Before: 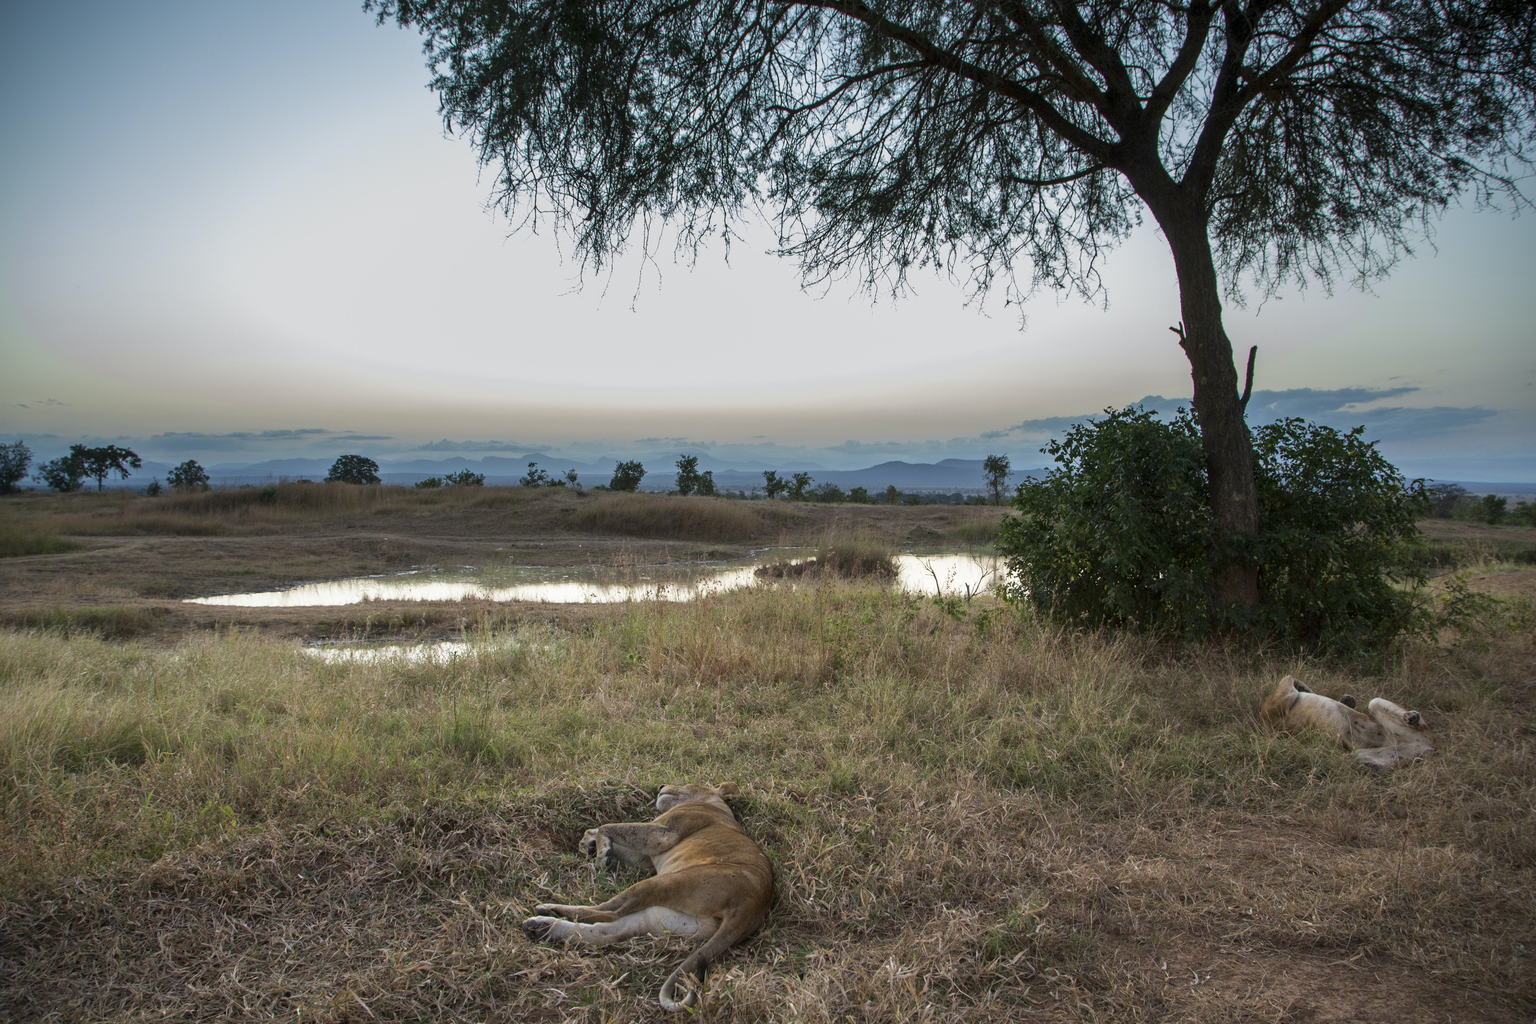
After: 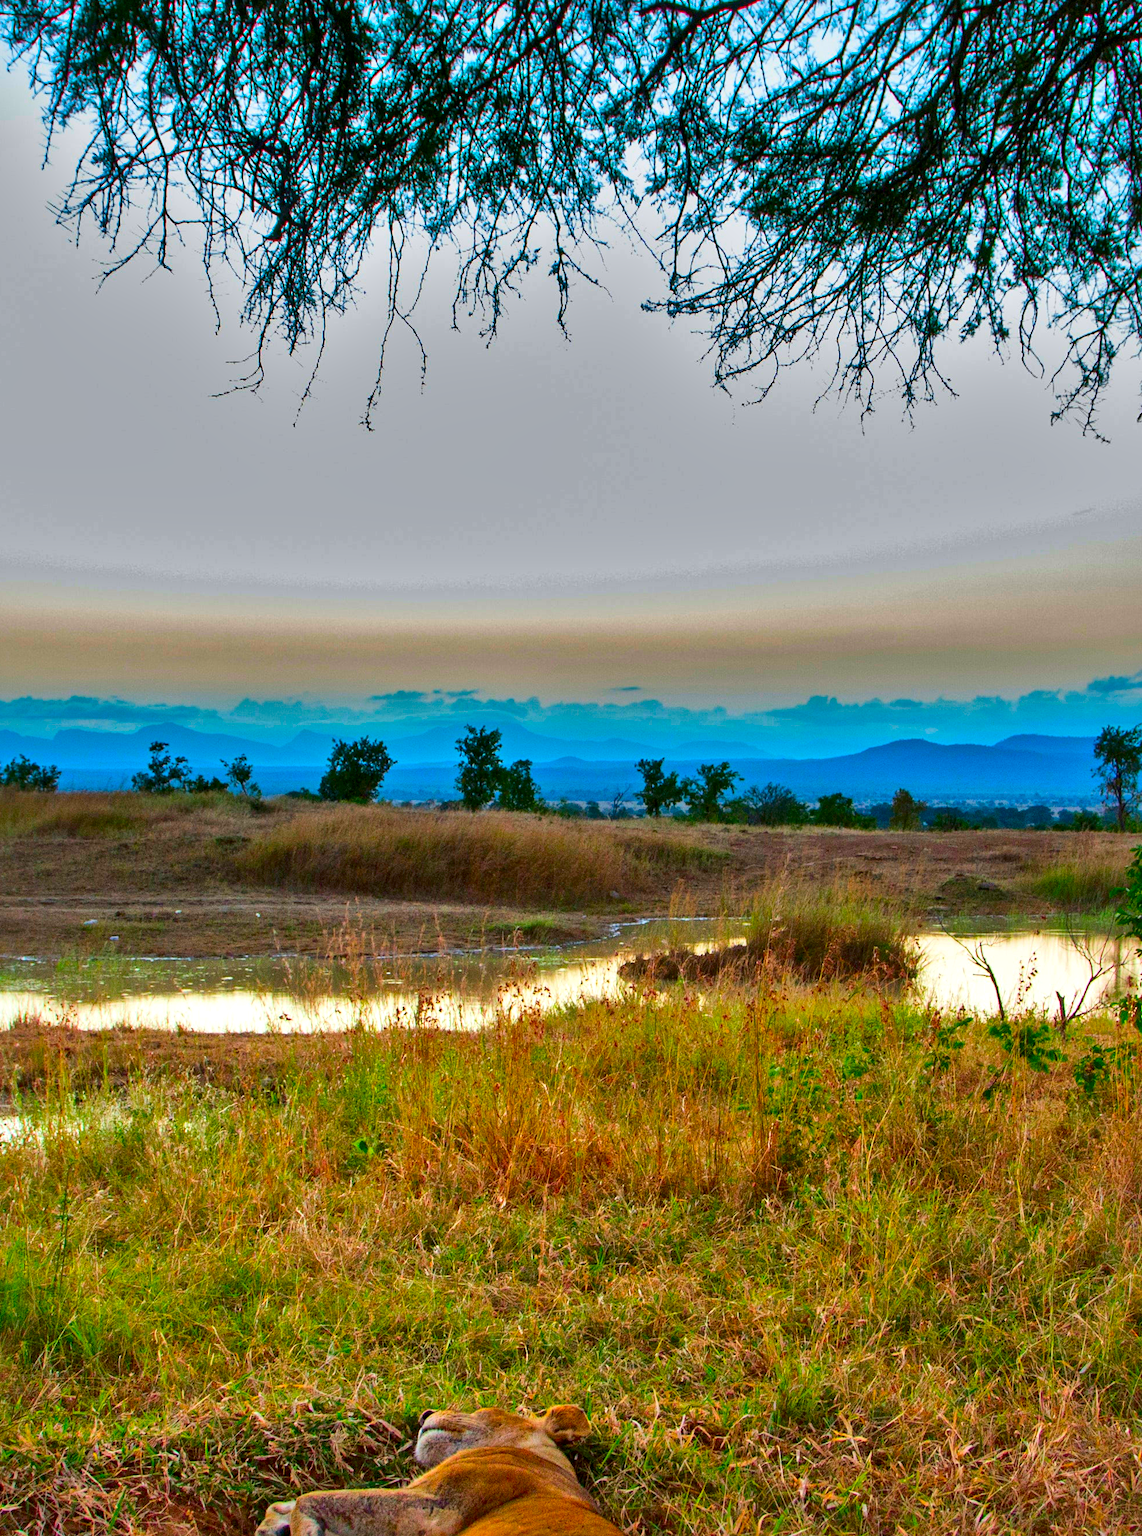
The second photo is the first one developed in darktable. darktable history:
color correction: highlights b* 0.028, saturation 2.95
shadows and highlights: white point adjustment 0.15, highlights -69.95, soften with gaussian
crop and rotate: left 29.707%, top 10.225%, right 34.407%, bottom 17.417%
local contrast: mode bilateral grid, contrast 25, coarseness 60, detail 152%, midtone range 0.2
